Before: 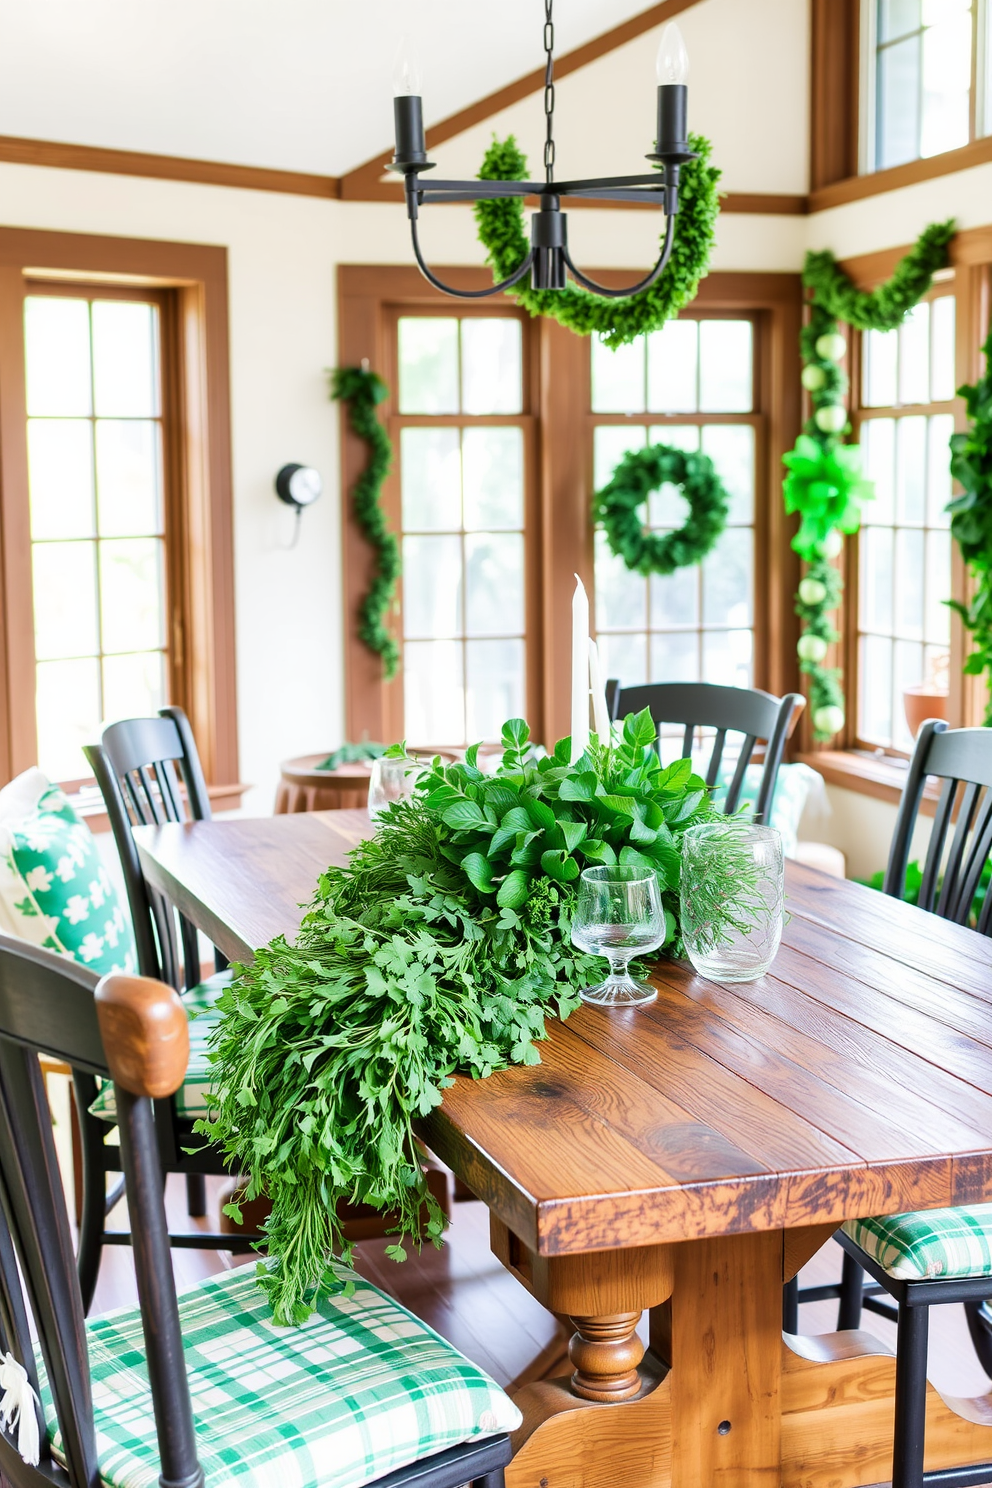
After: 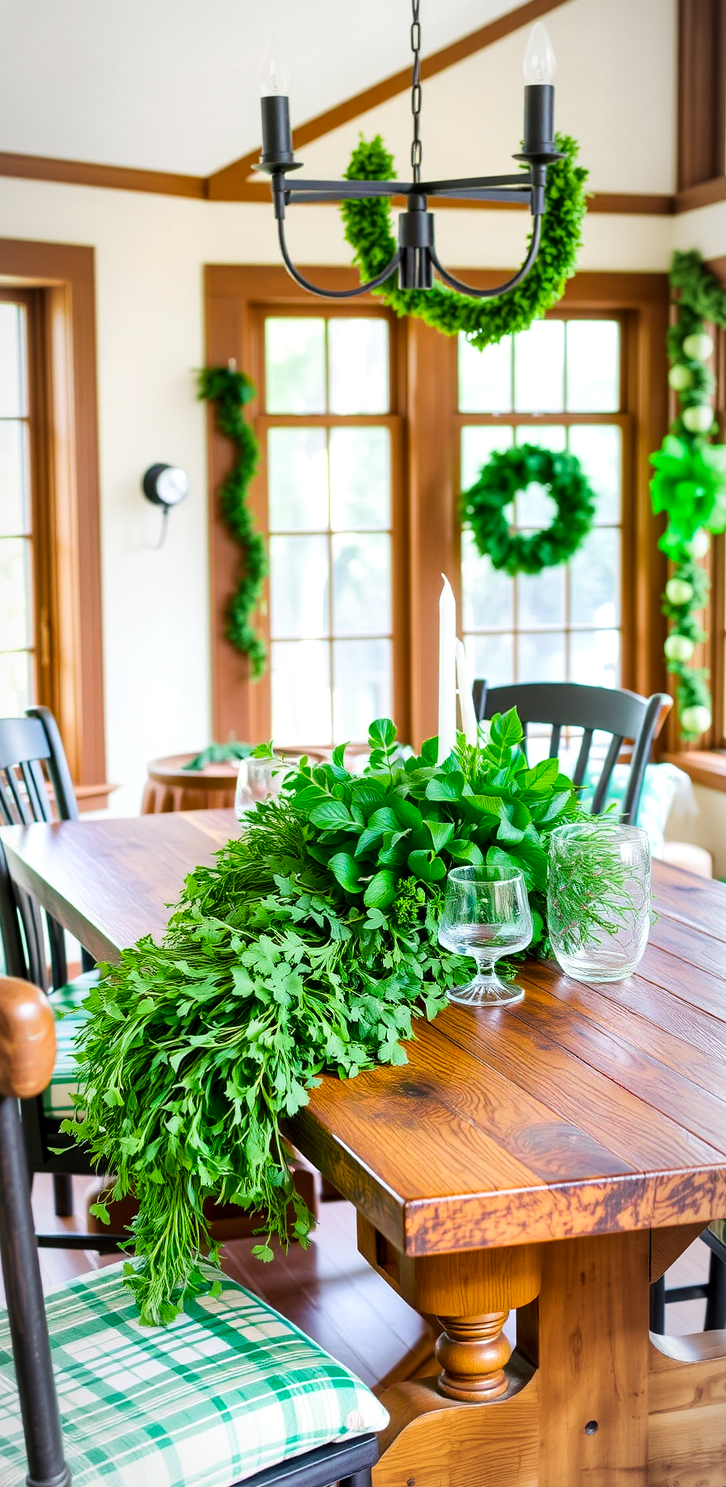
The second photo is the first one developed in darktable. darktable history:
crop: left 13.447%, right 13.36%
local contrast: highlights 104%, shadows 100%, detail 120%, midtone range 0.2
color balance rgb: power › hue 60.66°, perceptual saturation grading › global saturation 25.74%, global vibrance 20%
vignetting: fall-off start 86.44%, brightness -0.279, automatic ratio true, unbound false
